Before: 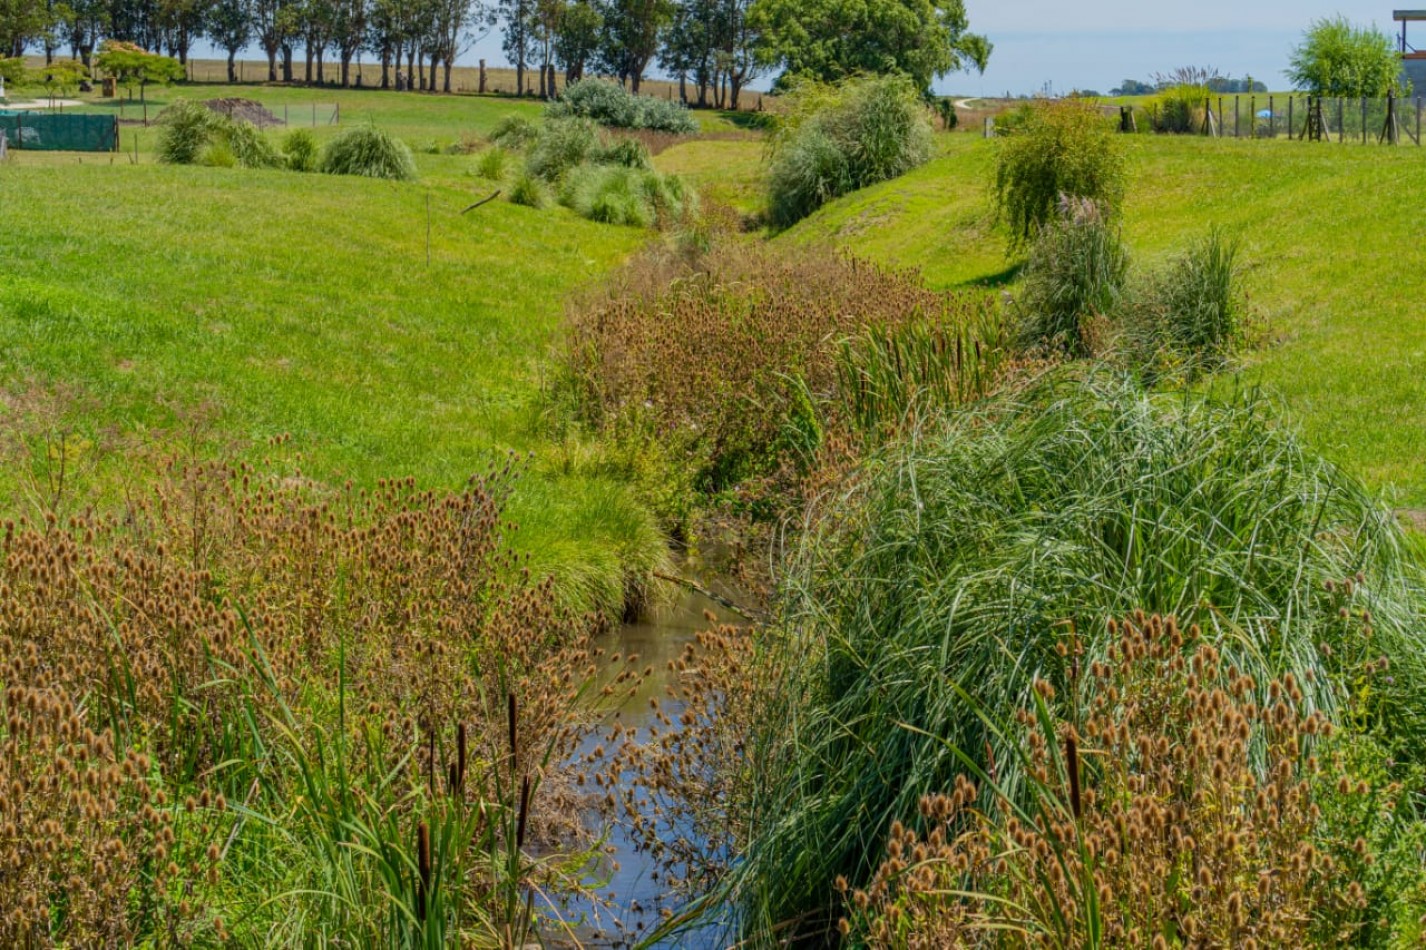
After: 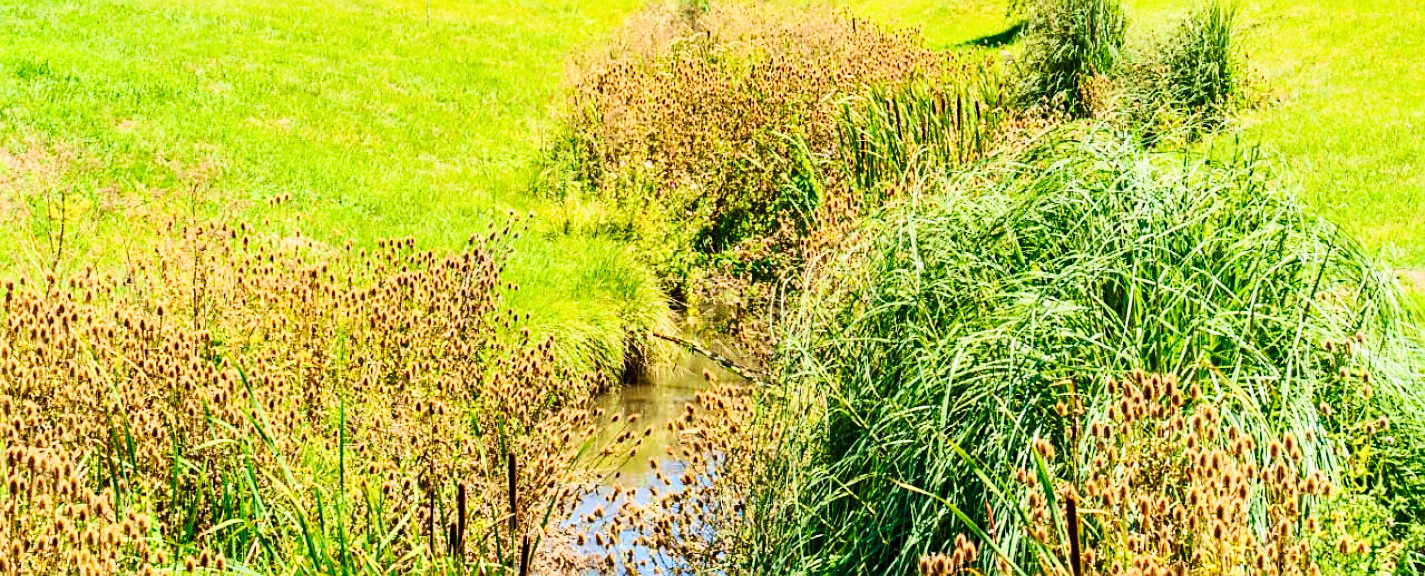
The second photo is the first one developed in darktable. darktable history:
tone curve: curves: ch0 [(0, 0) (0.739, 0.837) (1, 1)]; ch1 [(0, 0) (0.226, 0.261) (0.383, 0.397) (0.462, 0.473) (0.498, 0.502) (0.521, 0.52) (0.578, 0.57) (1, 1)]; ch2 [(0, 0) (0.438, 0.456) (0.5, 0.5) (0.547, 0.557) (0.597, 0.58) (0.629, 0.603) (1, 1)], color space Lab, linked channels, preserve colors none
contrast brightness saturation: contrast 0.239, brightness 0.091
crop and rotate: top 25.356%, bottom 13.926%
base curve: curves: ch0 [(0, 0) (0.028, 0.03) (0.121, 0.232) (0.46, 0.748) (0.859, 0.968) (1, 1)], preserve colors none
velvia: on, module defaults
sharpen: on, module defaults
